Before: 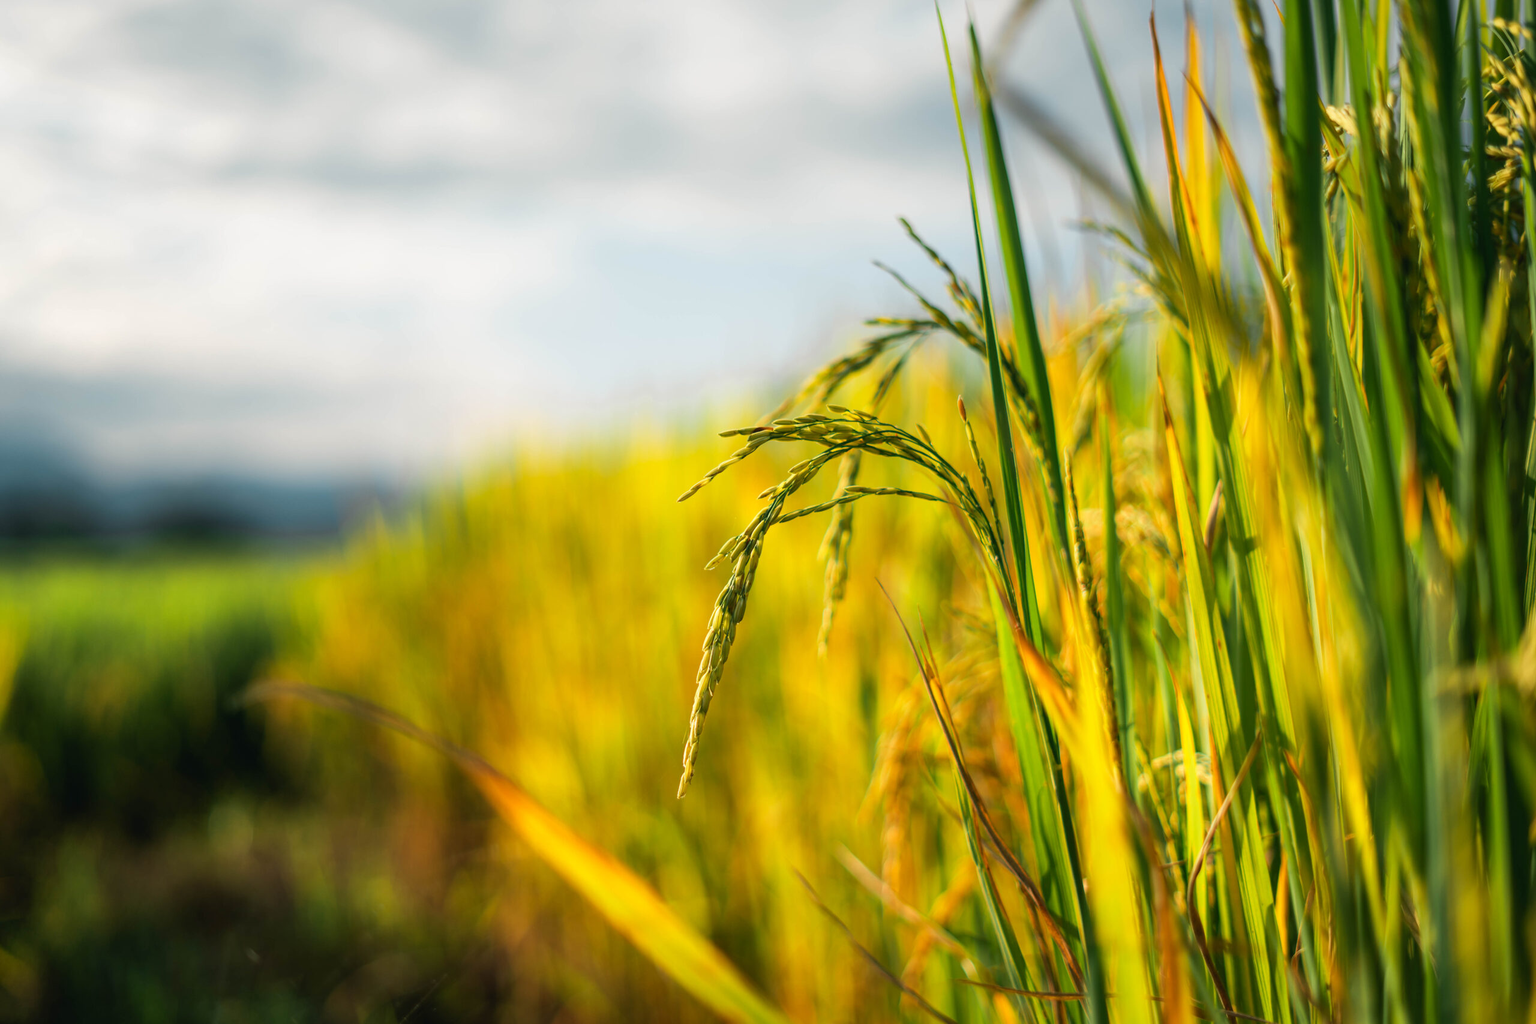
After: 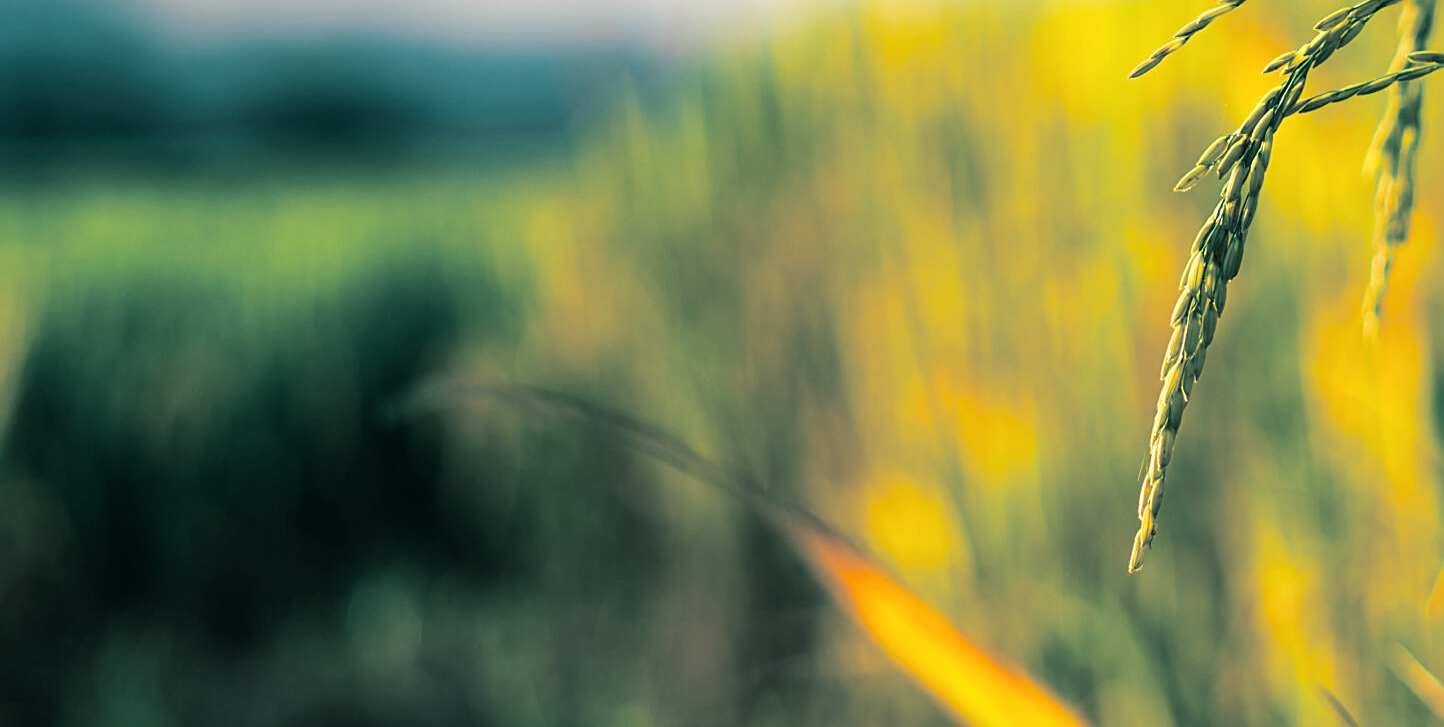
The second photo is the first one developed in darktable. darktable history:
sharpen: on, module defaults
contrast brightness saturation: contrast 0.07
crop: top 44.483%, right 43.593%, bottom 12.892%
split-toning: shadows › hue 186.43°, highlights › hue 49.29°, compress 30.29%
